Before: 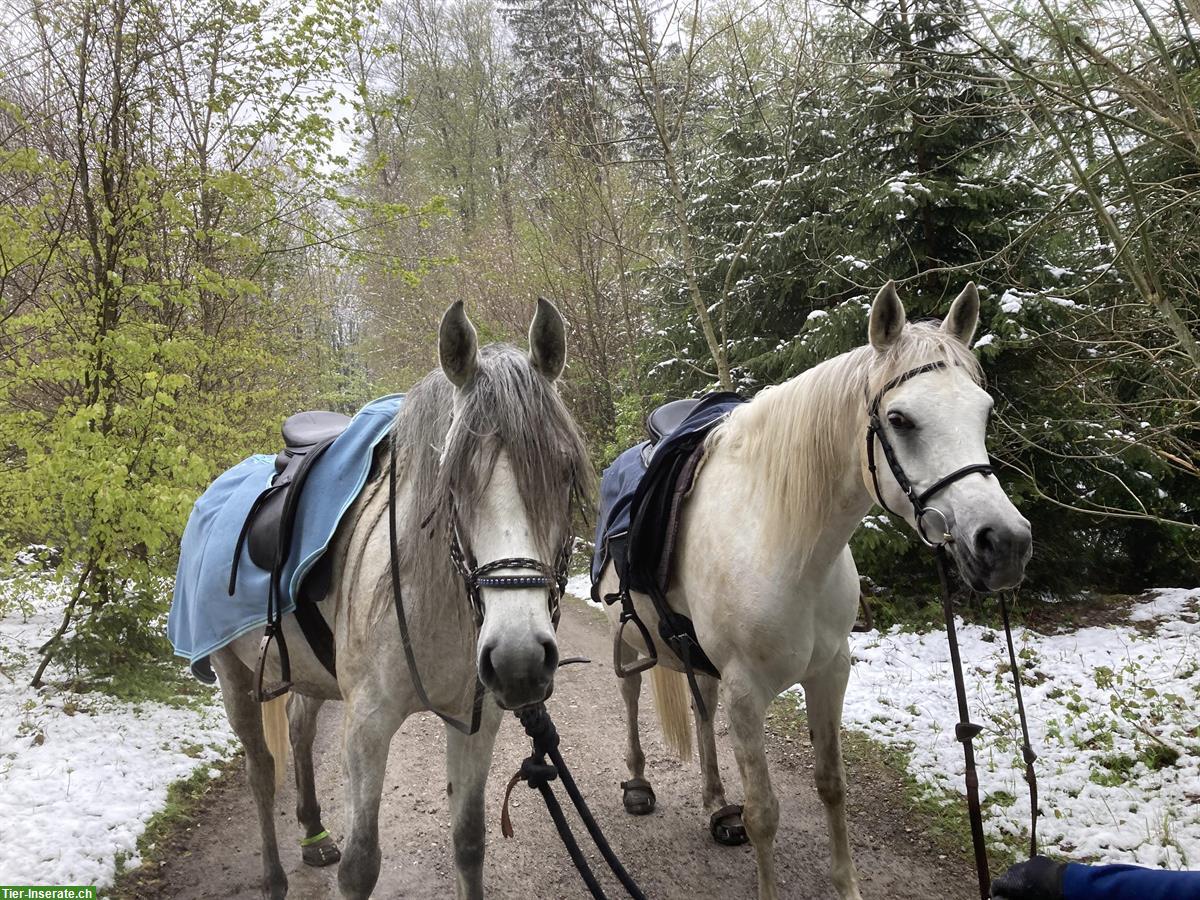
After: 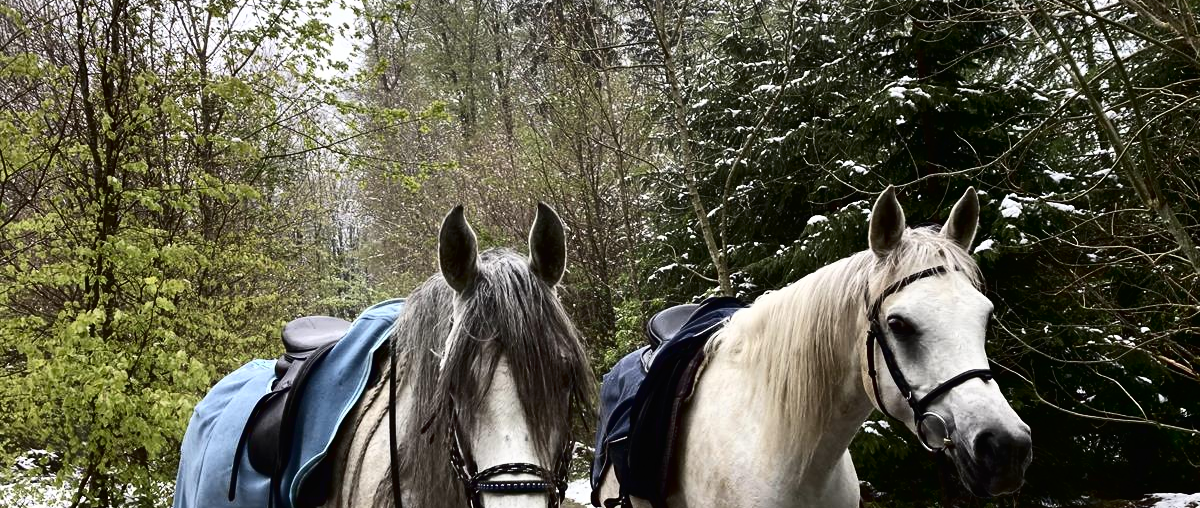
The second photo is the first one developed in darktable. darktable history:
crop and rotate: top 10.629%, bottom 32.83%
tone curve: curves: ch0 [(0, 0) (0.003, 0.007) (0.011, 0.009) (0.025, 0.01) (0.044, 0.012) (0.069, 0.013) (0.1, 0.014) (0.136, 0.021) (0.177, 0.038) (0.224, 0.06) (0.277, 0.099) (0.335, 0.16) (0.399, 0.227) (0.468, 0.329) (0.543, 0.45) (0.623, 0.594) (0.709, 0.756) (0.801, 0.868) (0.898, 0.971) (1, 1)], color space Lab, independent channels, preserve colors none
